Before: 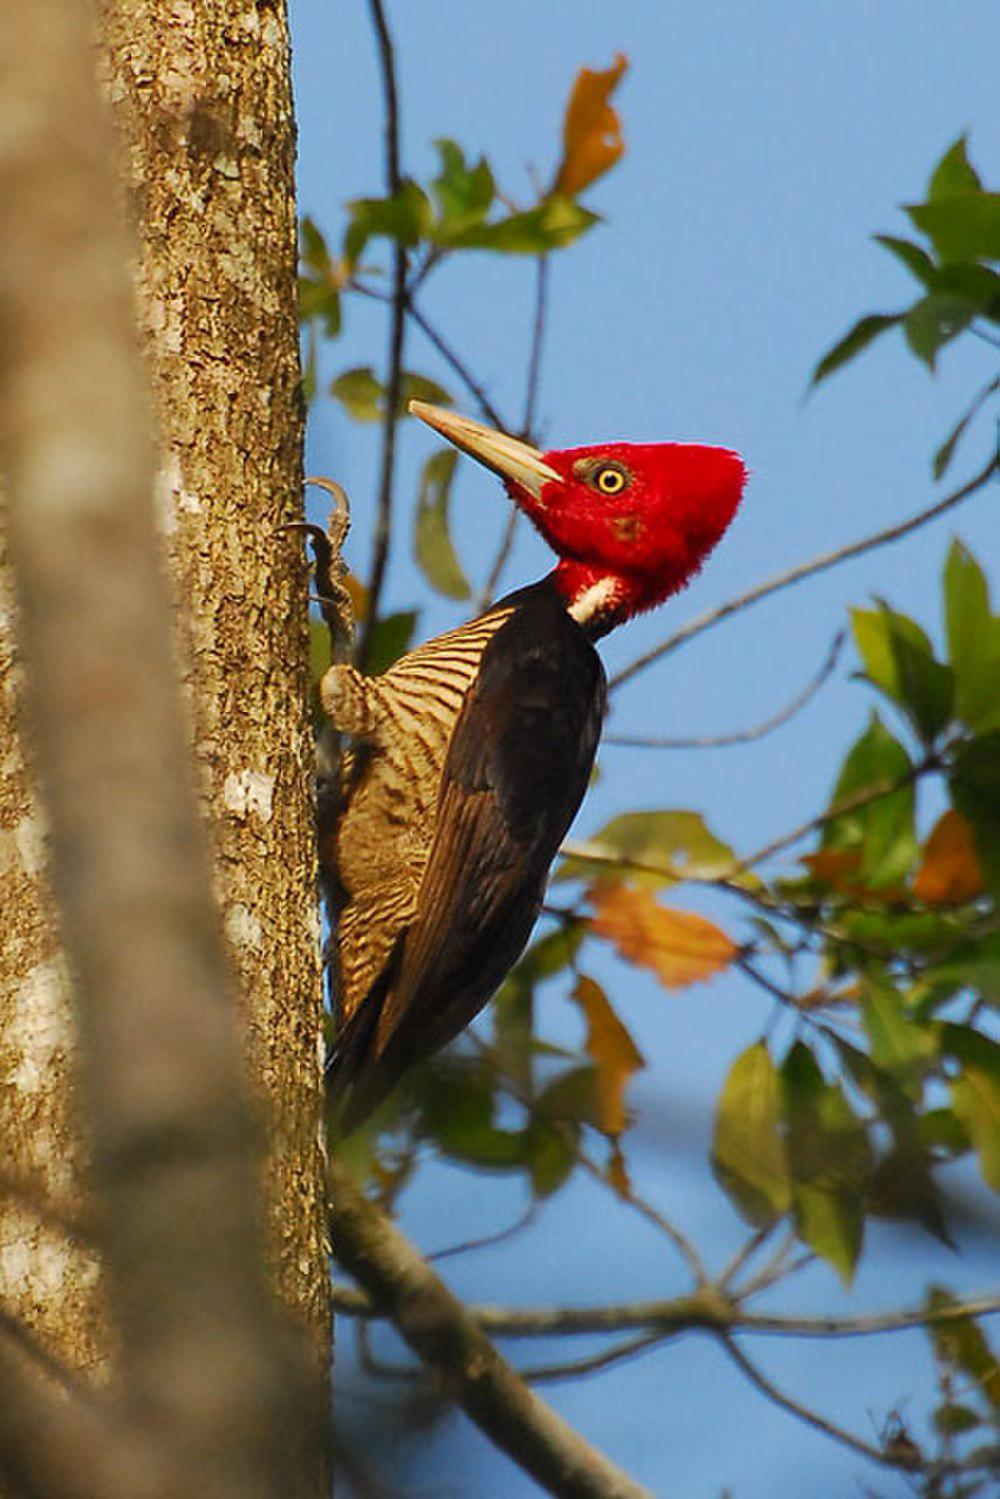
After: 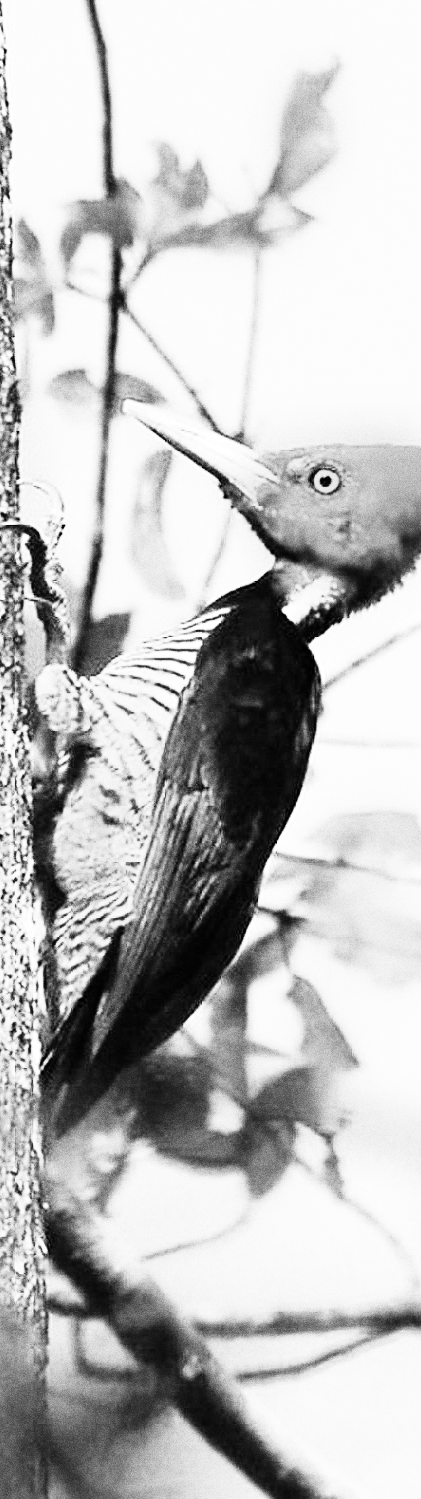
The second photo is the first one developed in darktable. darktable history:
grain: coarseness 0.09 ISO, strength 40%
rgb curve: curves: ch0 [(0, 0) (0.21, 0.15) (0.24, 0.21) (0.5, 0.75) (0.75, 0.96) (0.89, 0.99) (1, 1)]; ch1 [(0, 0.02) (0.21, 0.13) (0.25, 0.2) (0.5, 0.67) (0.75, 0.9) (0.89, 0.97) (1, 1)]; ch2 [(0, 0.02) (0.21, 0.13) (0.25, 0.2) (0.5, 0.67) (0.75, 0.9) (0.89, 0.97) (1, 1)], compensate middle gray true
exposure: black level correction 0.001, exposure 1.129 EV, compensate exposure bias true, compensate highlight preservation false
crop: left 28.583%, right 29.231%
color correction: highlights a* 4.02, highlights b* 4.98, shadows a* -7.55, shadows b* 4.98
monochrome: on, module defaults
